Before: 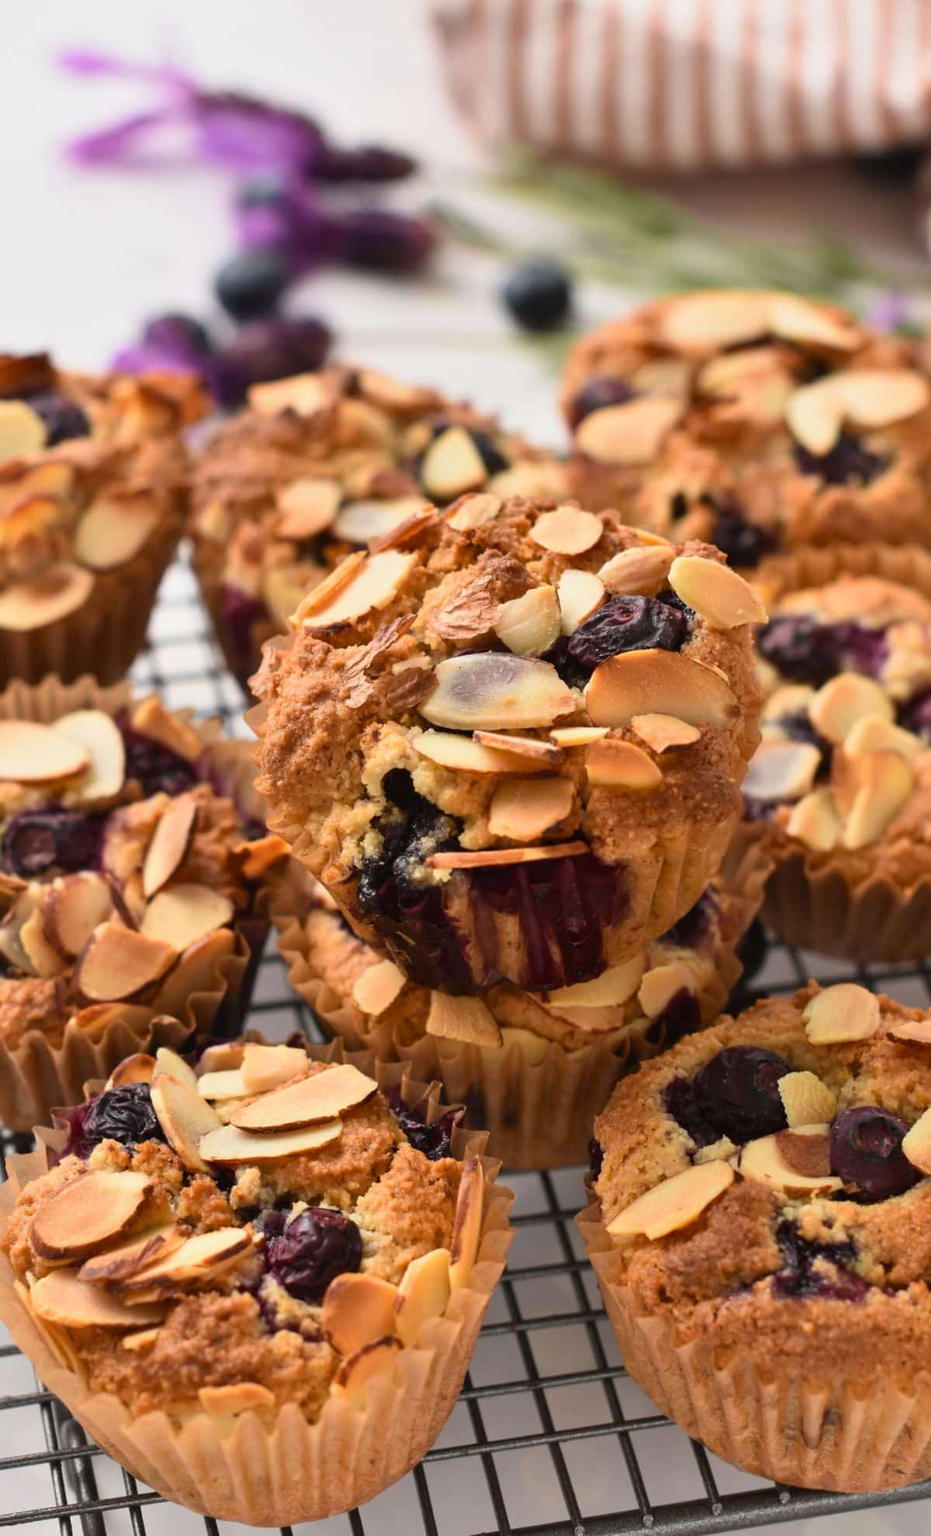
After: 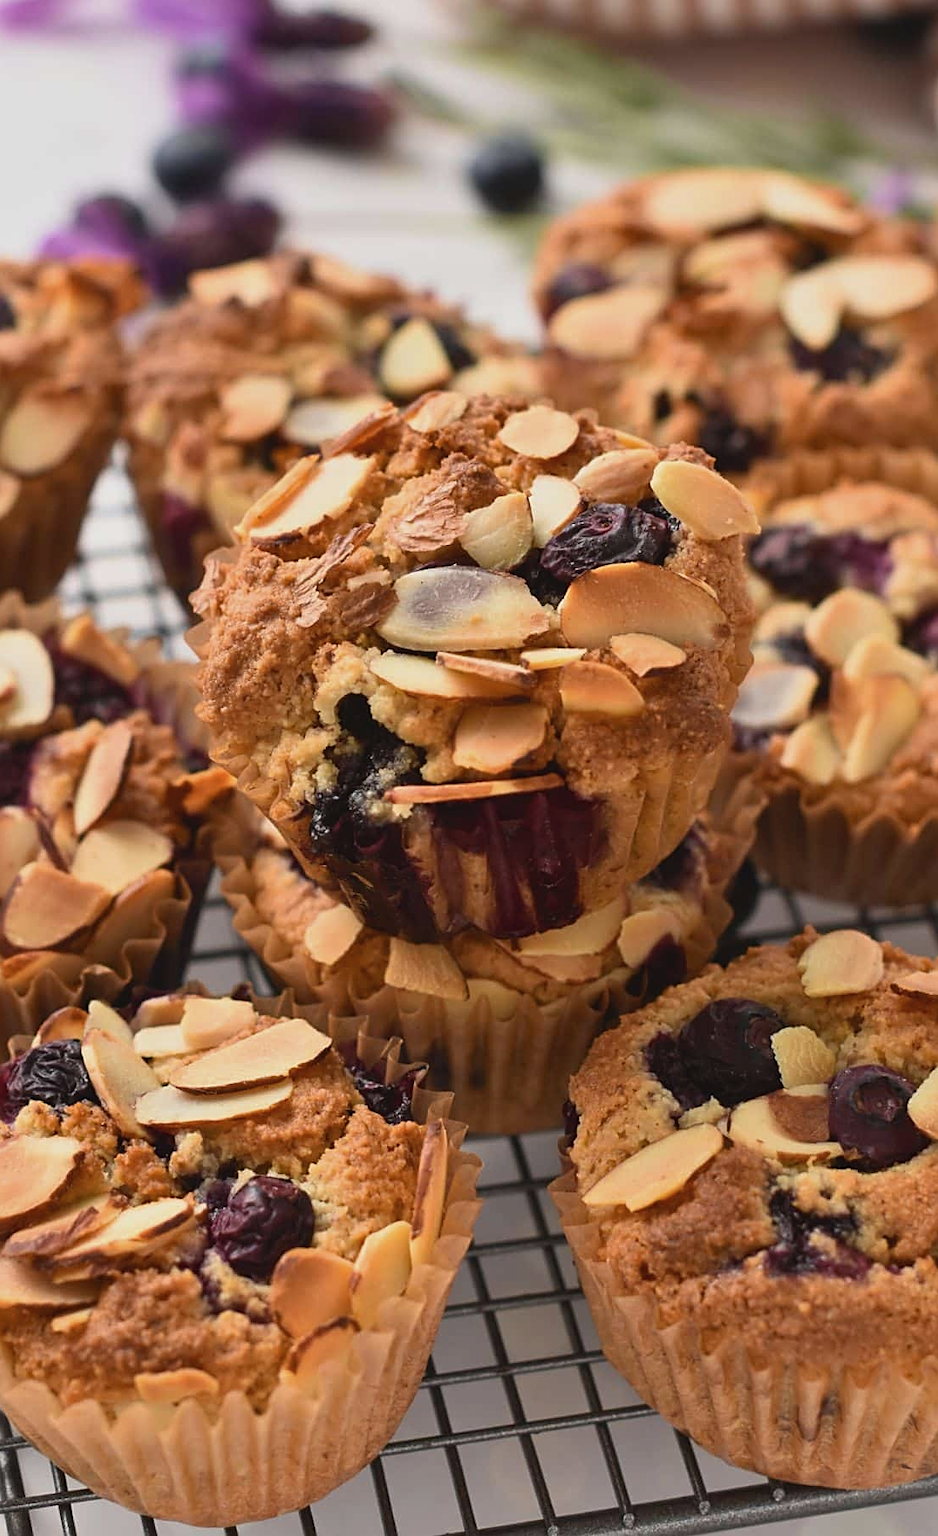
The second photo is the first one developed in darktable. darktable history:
crop and rotate: left 8.21%, top 8.946%
sharpen: on, module defaults
contrast brightness saturation: contrast -0.09, brightness -0.037, saturation -0.112
color correction: highlights b* -0.042
